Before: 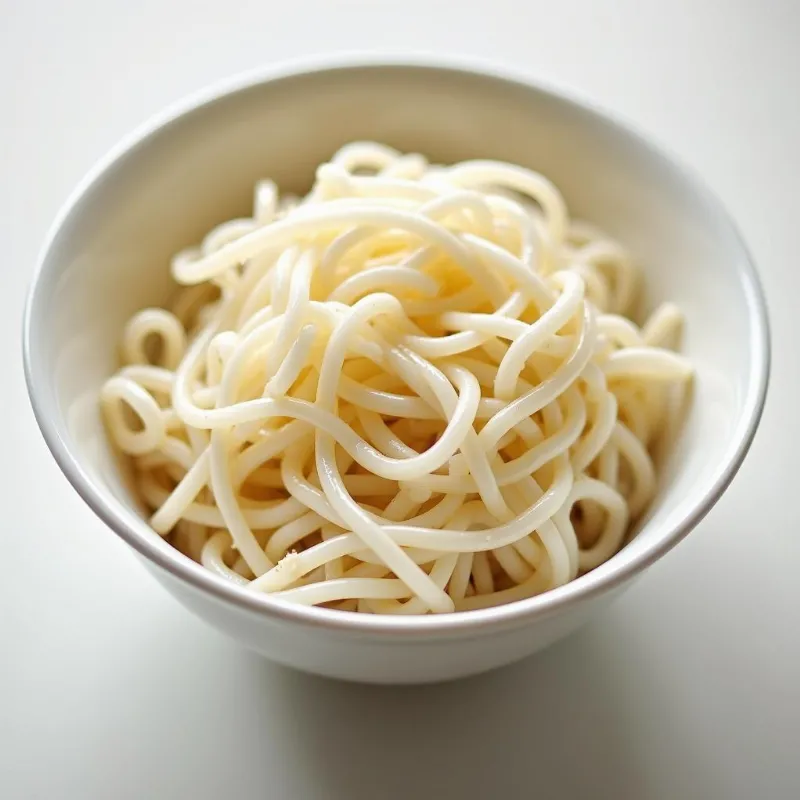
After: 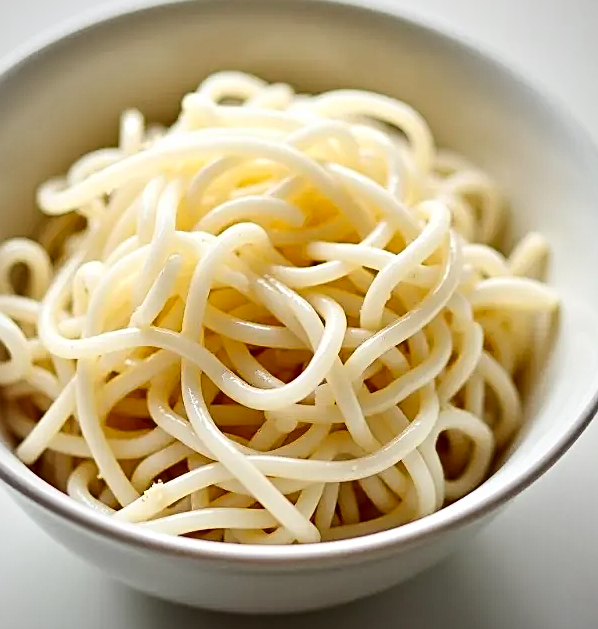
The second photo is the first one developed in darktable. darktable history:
sharpen: on, module defaults
contrast brightness saturation: contrast 0.193, brightness -0.109, saturation 0.205
contrast equalizer: y [[0.509, 0.517, 0.523, 0.523, 0.517, 0.509], [0.5 ×6], [0.5 ×6], [0 ×6], [0 ×6]]
vignetting: fall-off radius 60.76%, brightness -0.278, center (0, 0.006)
crop: left 16.791%, top 8.807%, right 8.419%, bottom 12.45%
